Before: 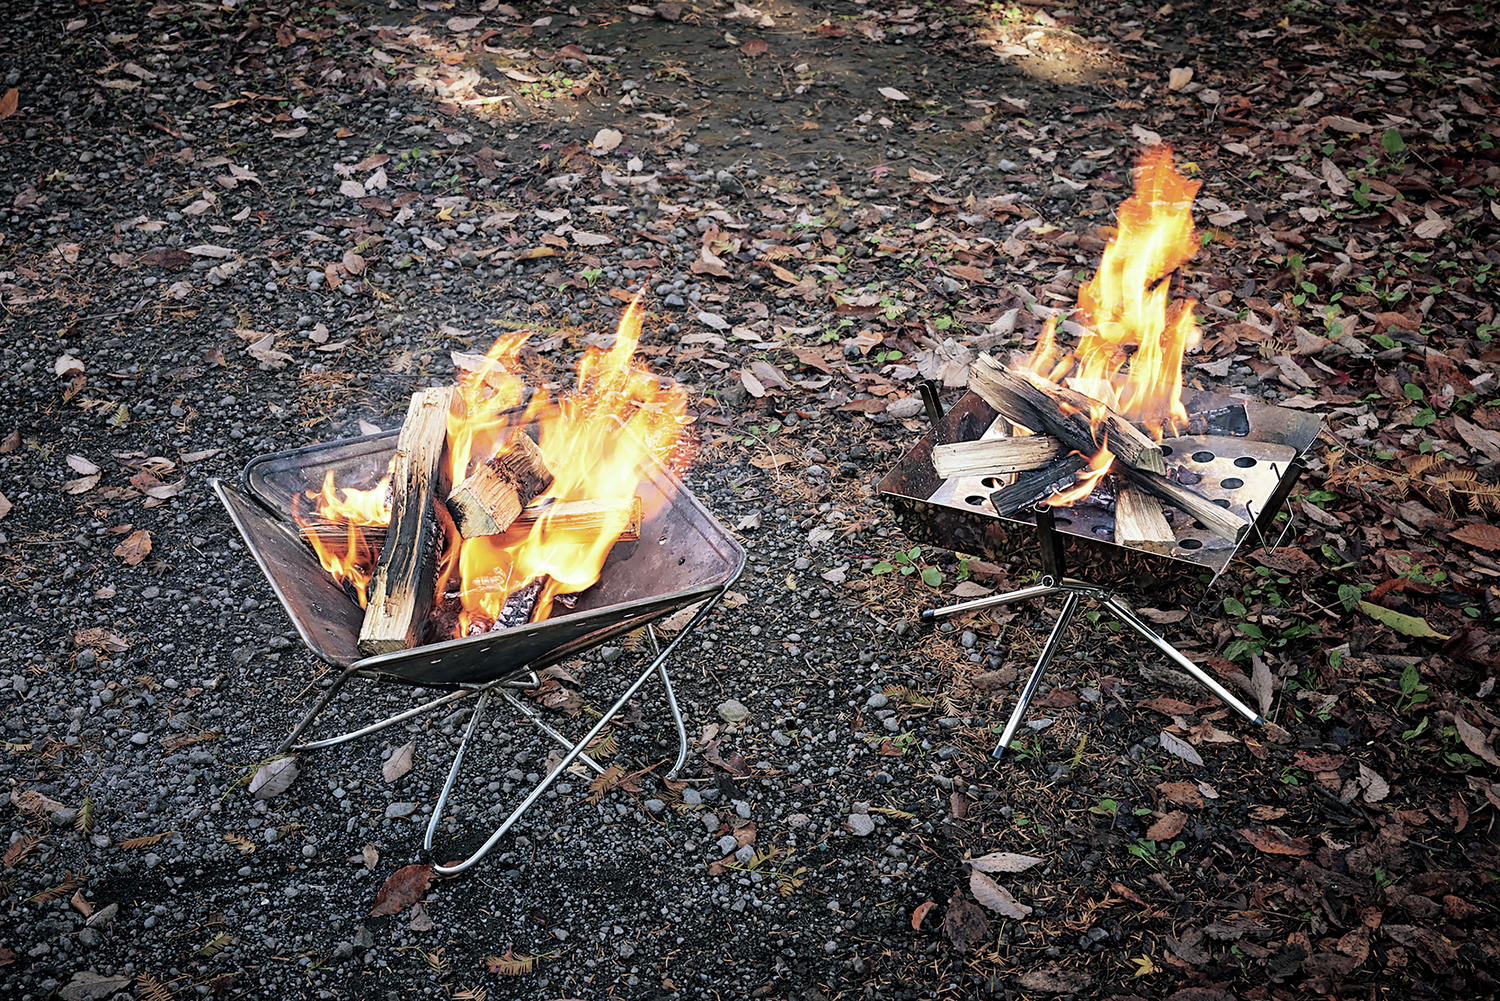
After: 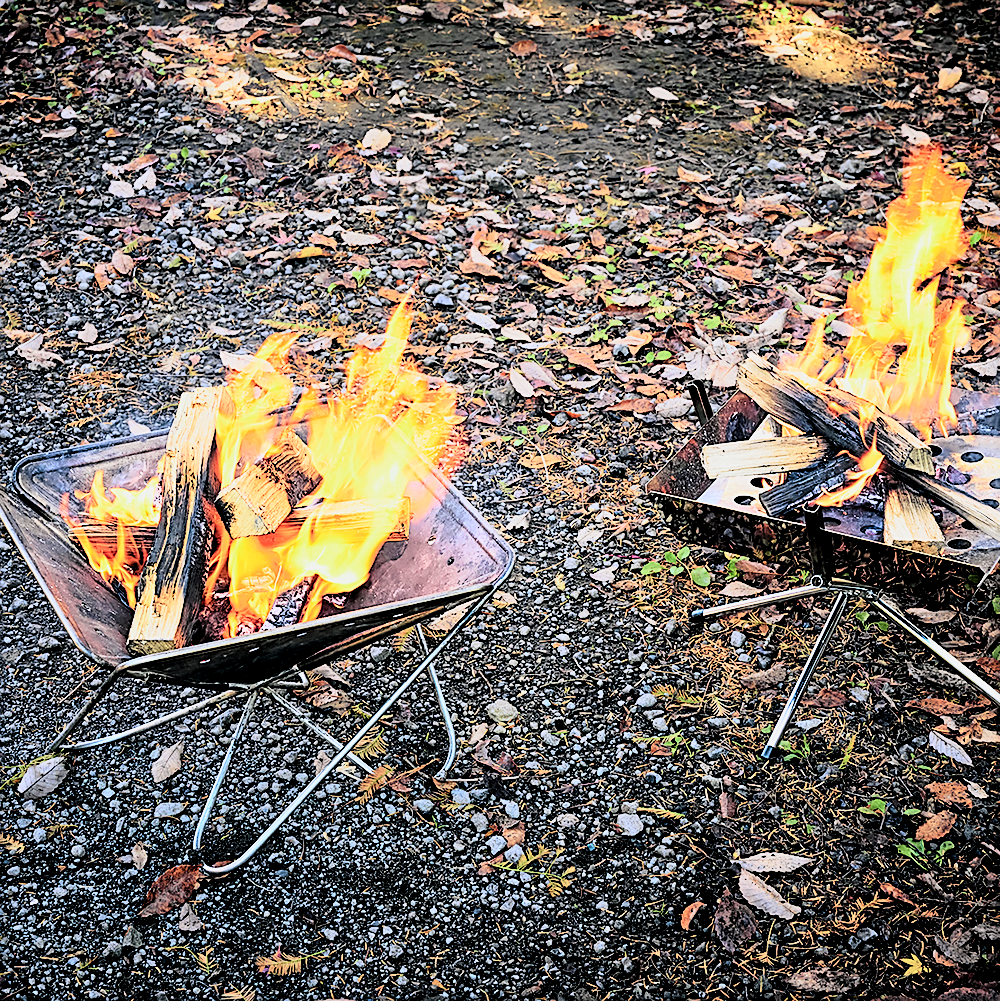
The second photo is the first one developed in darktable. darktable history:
sharpen: on, module defaults
contrast brightness saturation: contrast 0.197, brightness 0.158, saturation 0.229
tone curve: curves: ch0 [(0, 0.006) (0.046, 0.011) (0.13, 0.062) (0.338, 0.327) (0.494, 0.55) (0.728, 0.835) (1, 1)]; ch1 [(0, 0) (0.346, 0.324) (0.45, 0.431) (0.5, 0.5) (0.522, 0.517) (0.55, 0.57) (1, 1)]; ch2 [(0, 0) (0.453, 0.418) (0.5, 0.5) (0.526, 0.524) (0.554, 0.598) (0.622, 0.679) (0.707, 0.761) (1, 1)], color space Lab, independent channels, preserve colors none
filmic rgb: black relative exposure -8.89 EV, white relative exposure 4.98 EV, target black luminance 0%, hardness 3.79, latitude 66.63%, contrast 0.817, highlights saturation mix 10.13%, shadows ↔ highlights balance 20.22%, add noise in highlights 0.001, preserve chrominance luminance Y, color science v3 (2019), use custom middle-gray values true, contrast in highlights soft
levels: levels [0.026, 0.507, 0.987]
crop and rotate: left 15.439%, right 17.848%
shadows and highlights: shadows 30.95, highlights 0.759, soften with gaussian
